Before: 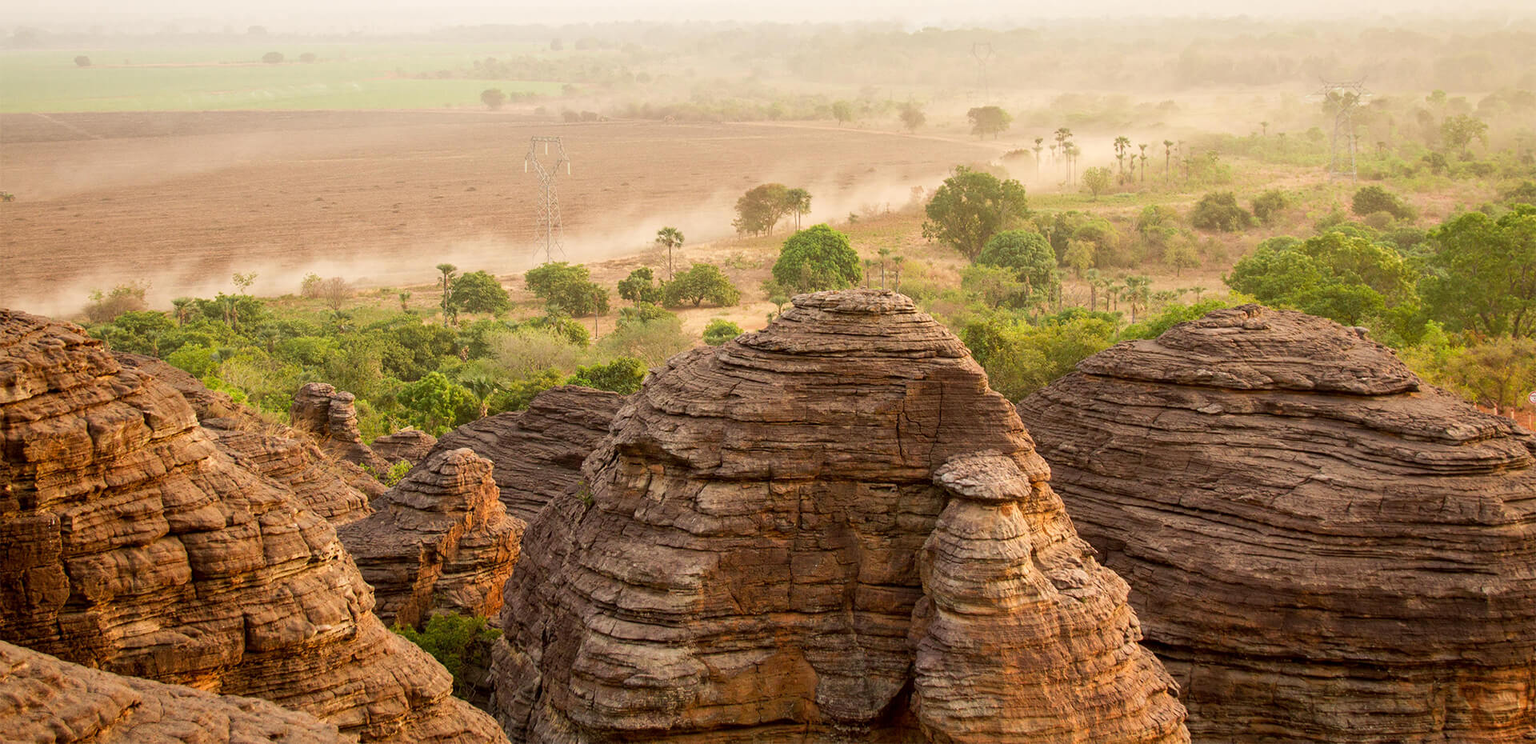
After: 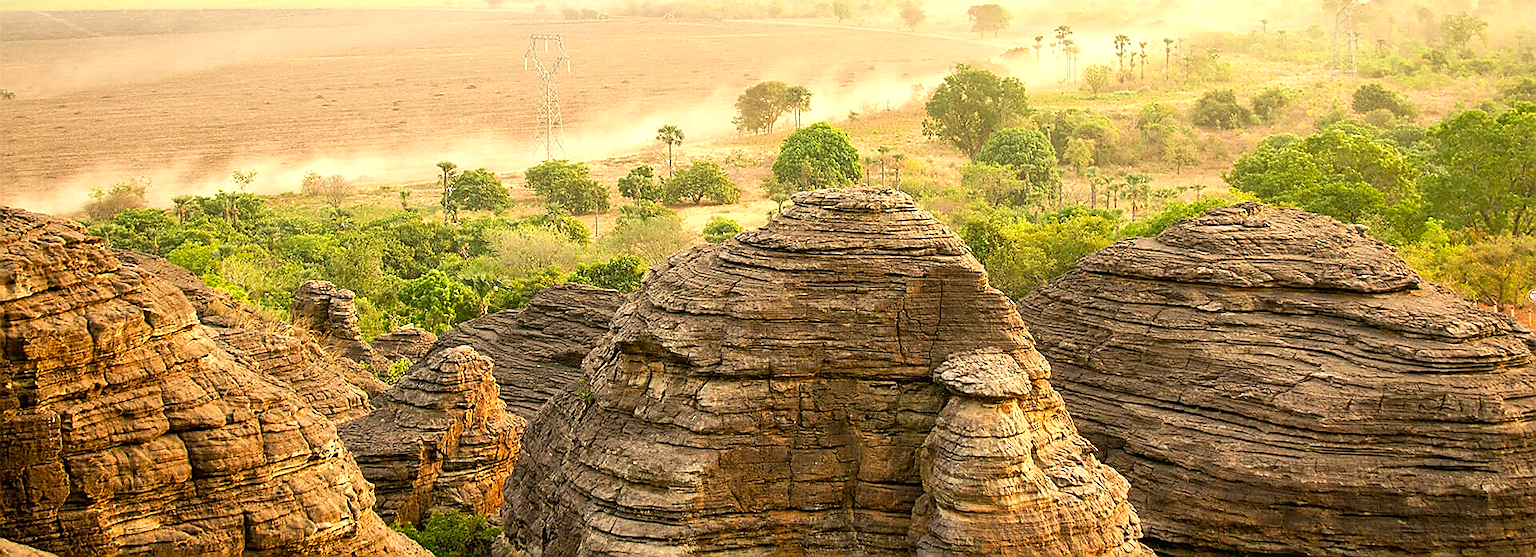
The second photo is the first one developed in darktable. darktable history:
exposure: exposure 0.61 EV, compensate highlight preservation false
sharpen: radius 1.387, amount 1.241, threshold 0.75
color correction: highlights a* -0.589, highlights b* 9.55, shadows a* -8.73, shadows b* 0.742
crop: top 13.837%, bottom 11.14%
